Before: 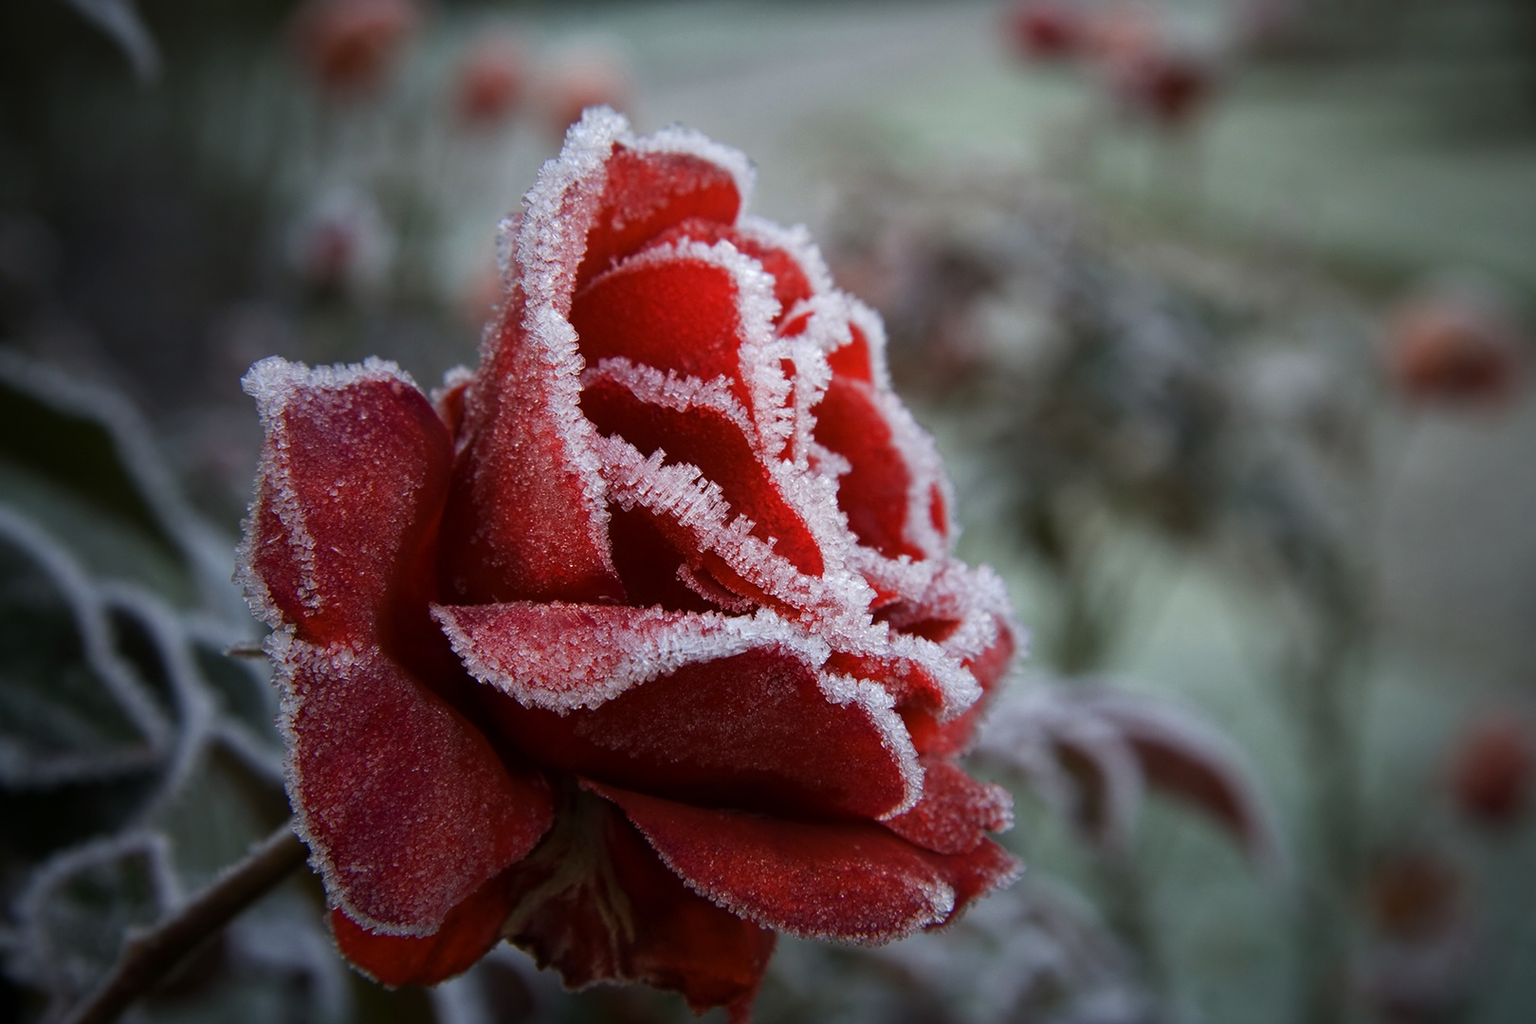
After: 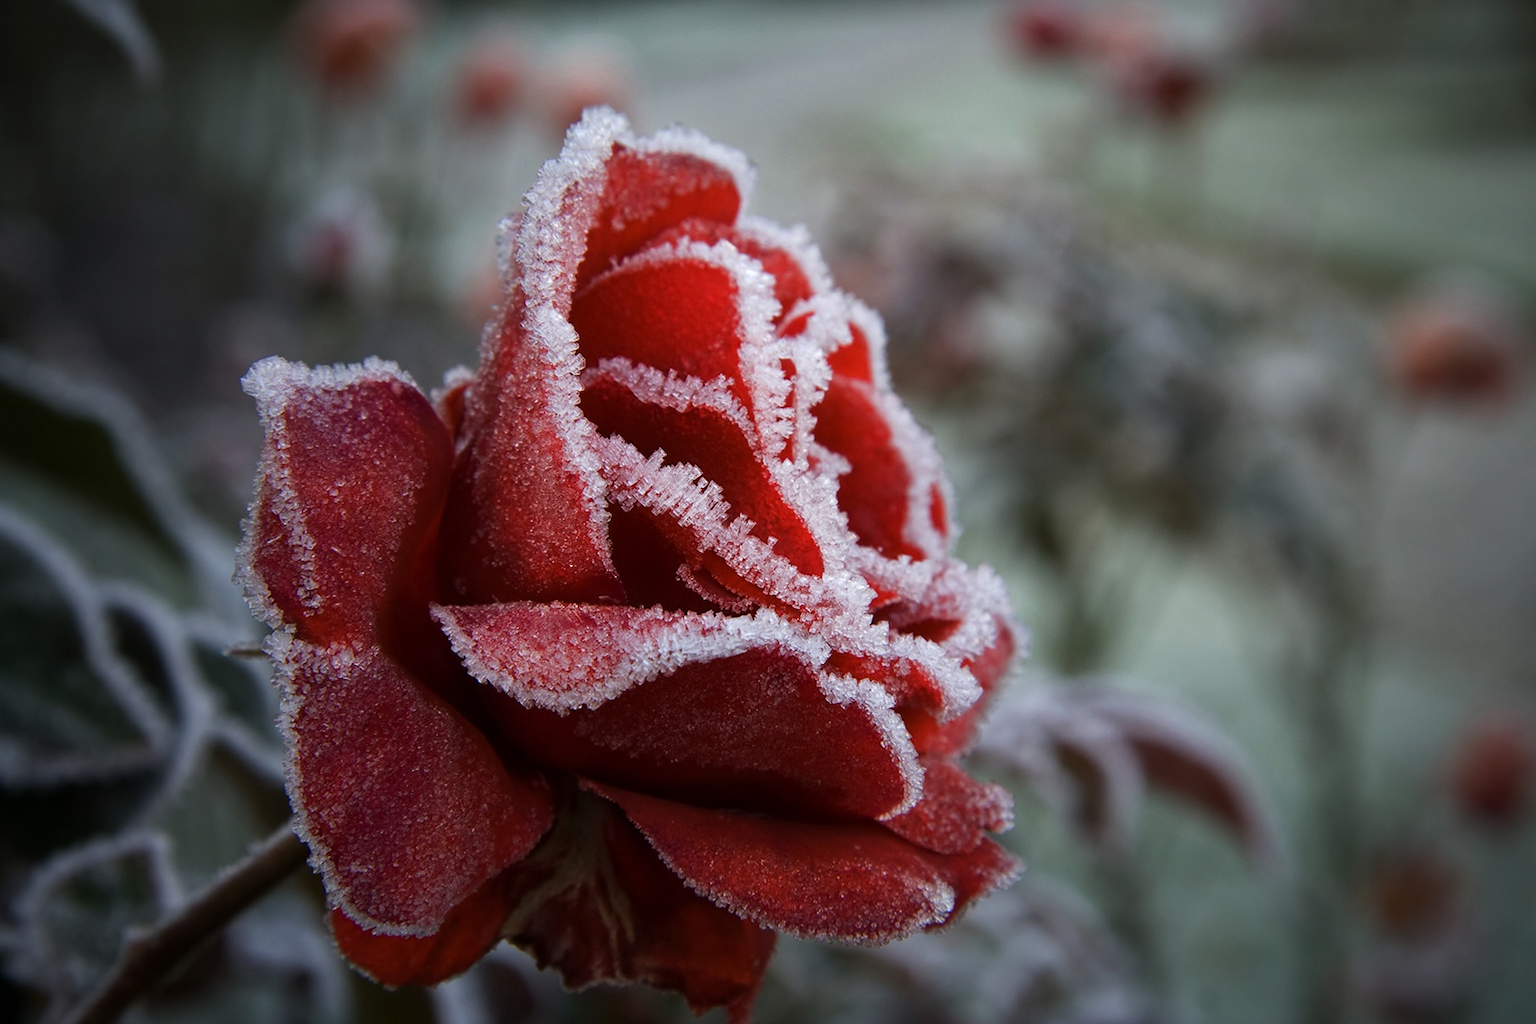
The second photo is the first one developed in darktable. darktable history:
shadows and highlights: shadows 12.16, white point adjustment 1.35, highlights -0.213, soften with gaussian
